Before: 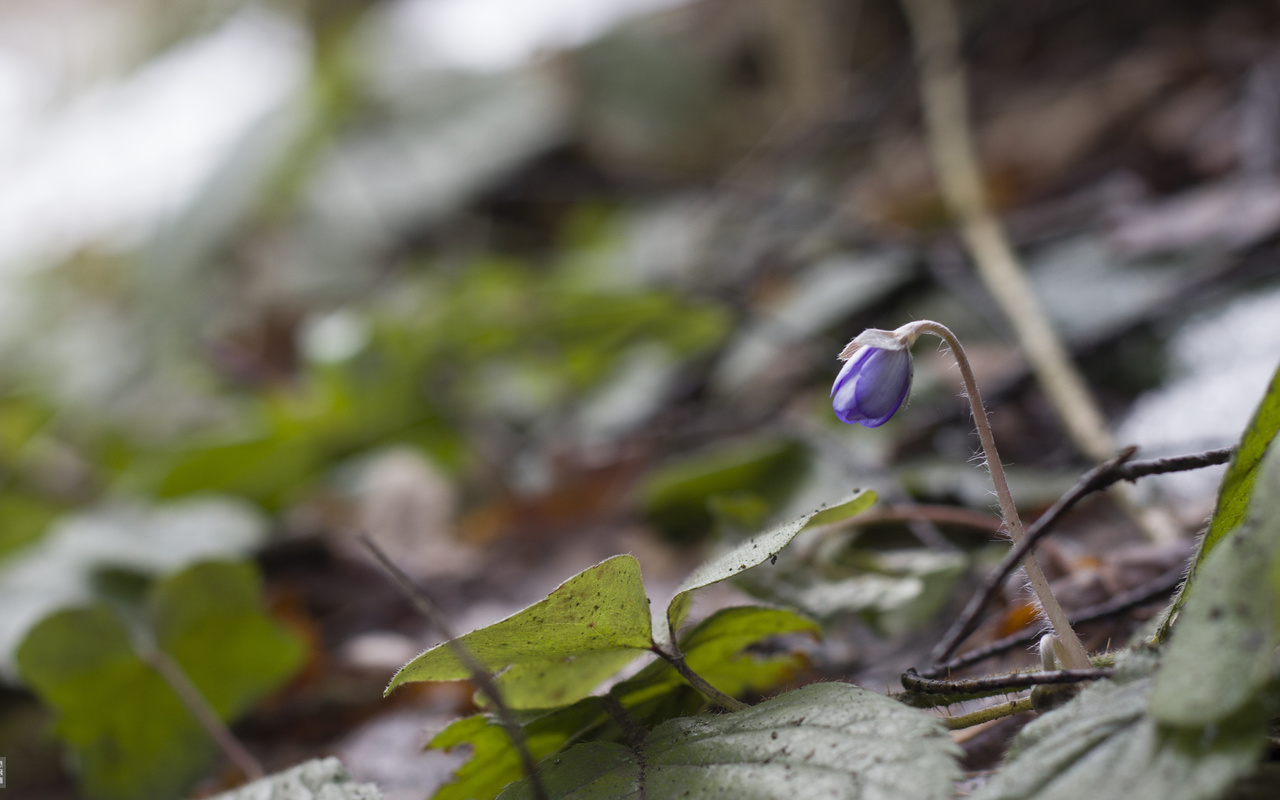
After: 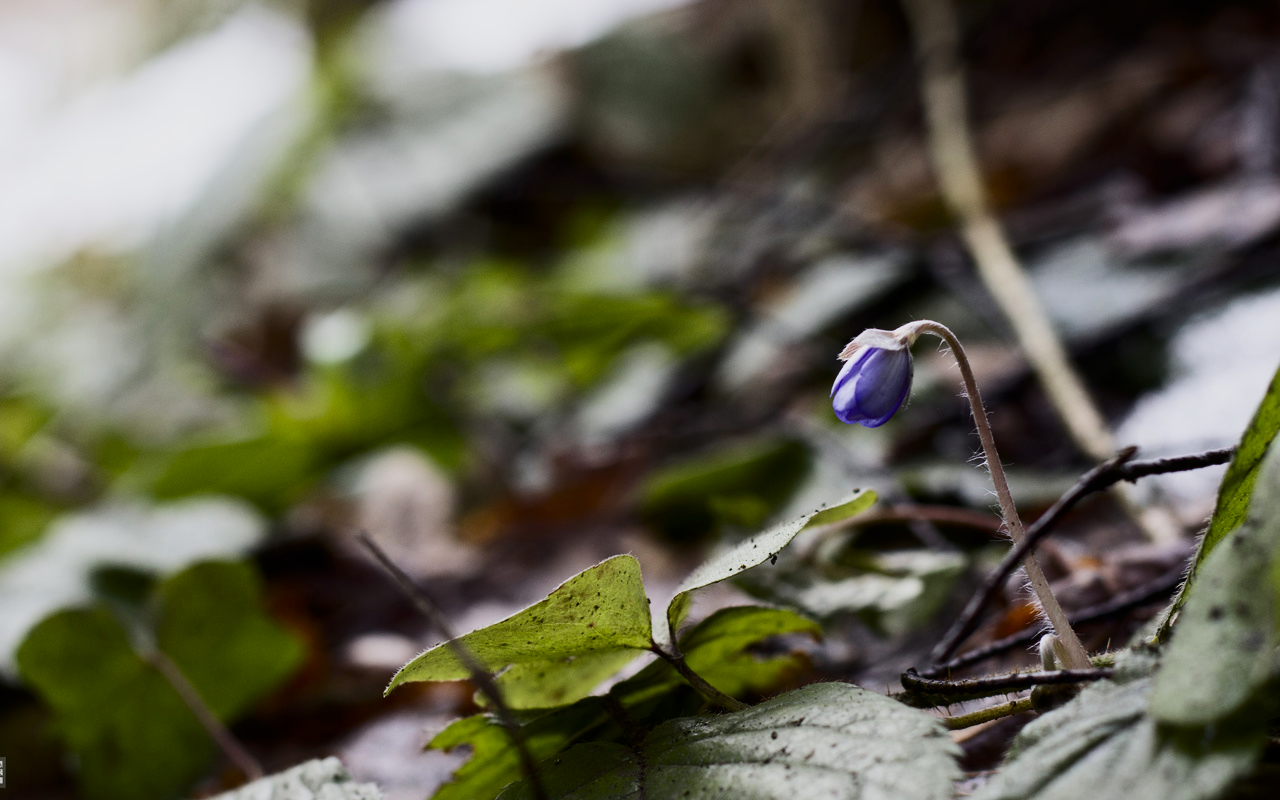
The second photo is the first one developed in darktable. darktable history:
exposure: exposure 0.081 EV, compensate exposure bias true, compensate highlight preservation false
contrast brightness saturation: contrast 0.311, brightness -0.065, saturation 0.173
filmic rgb: black relative exposure -8.34 EV, white relative exposure 4.67 EV, hardness 3.8, color science v4 (2020), iterations of high-quality reconstruction 0
